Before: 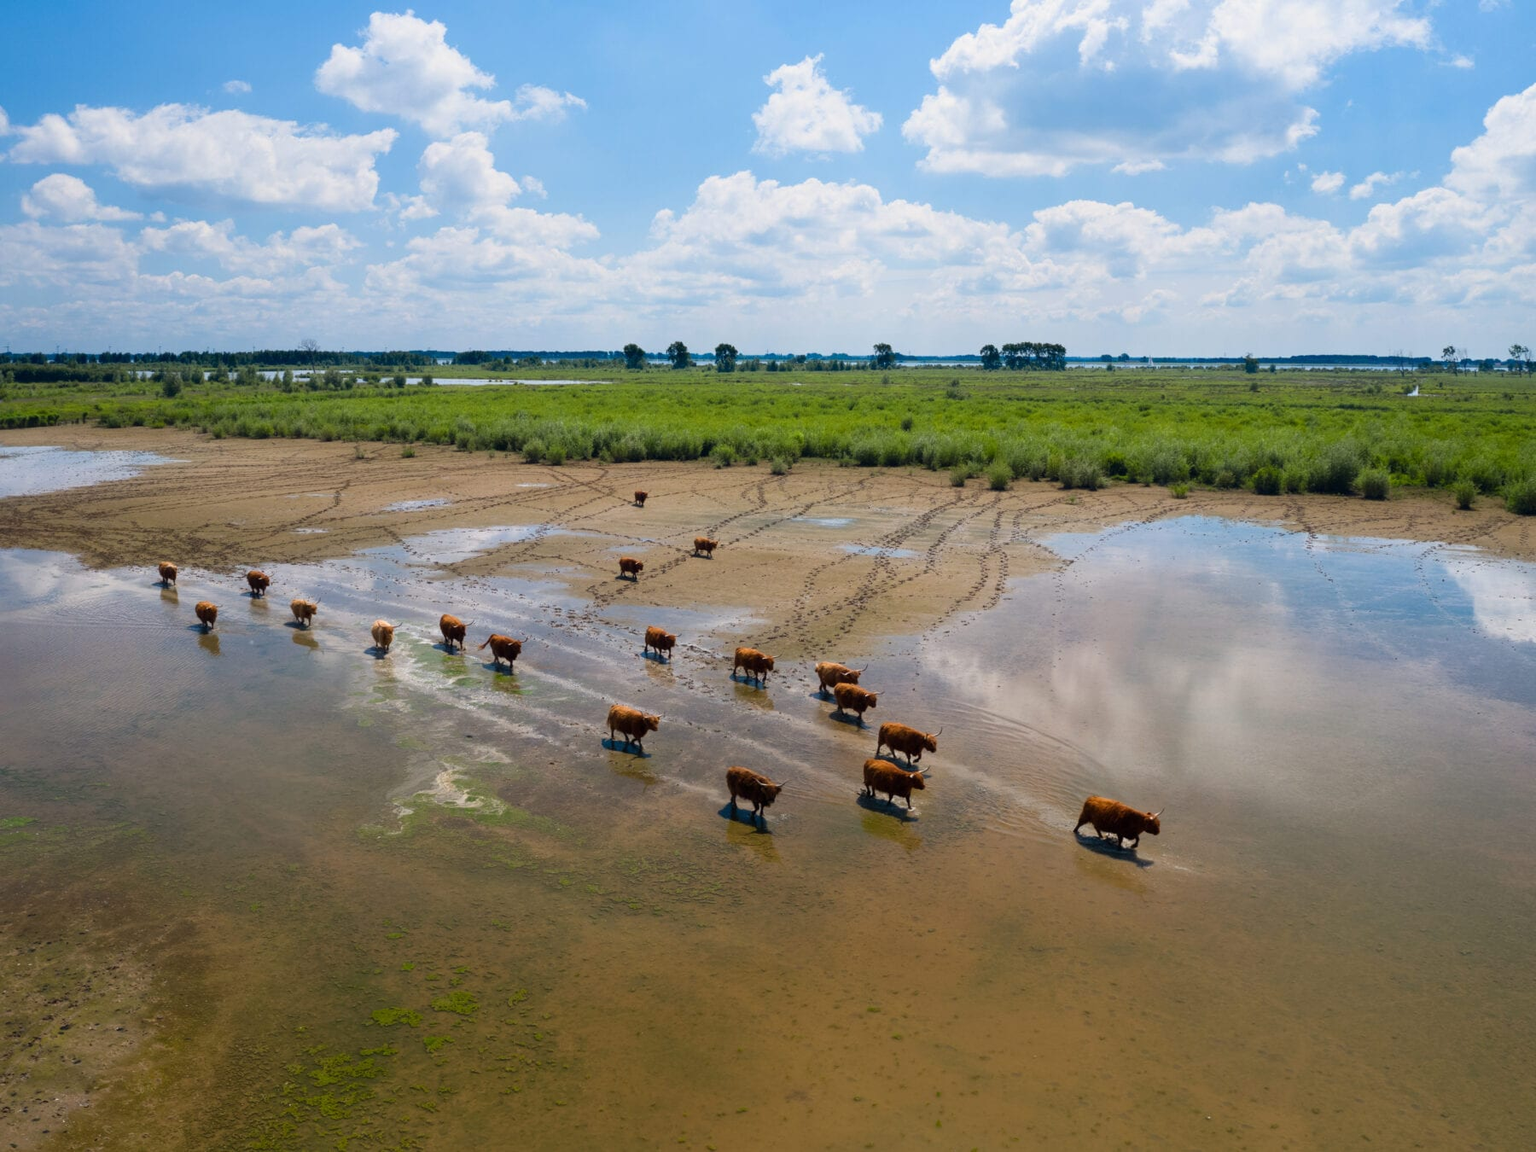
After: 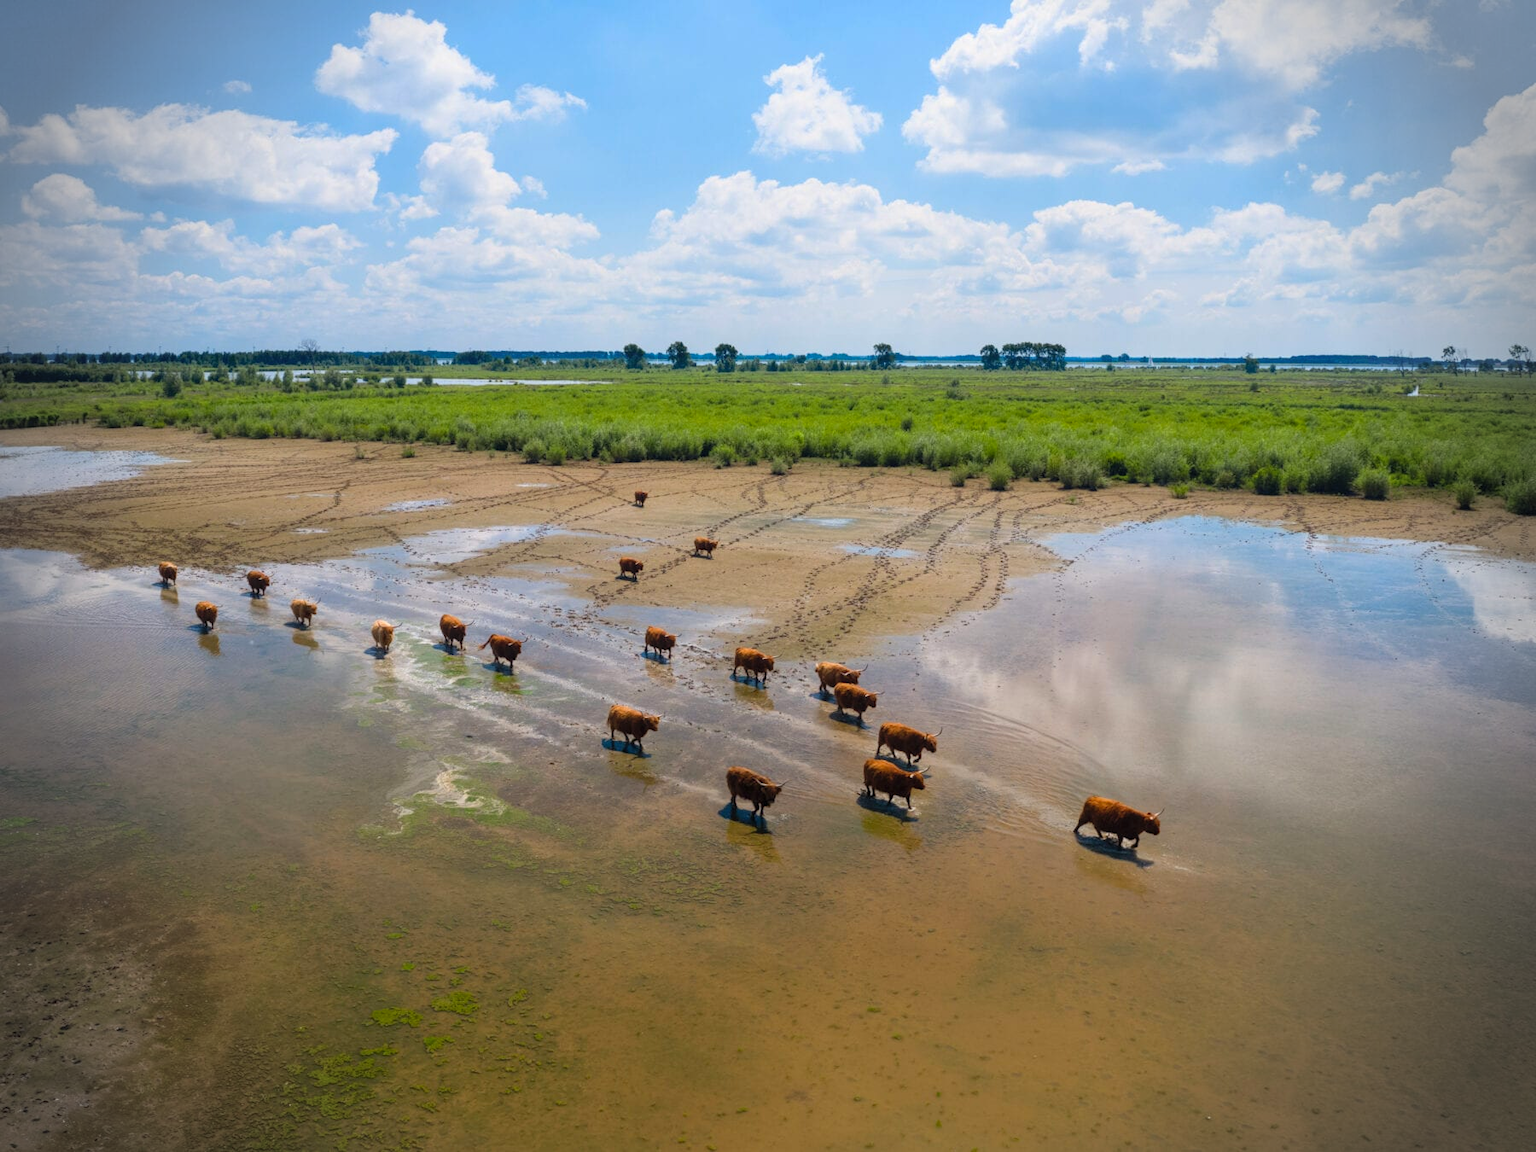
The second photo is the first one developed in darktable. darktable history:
contrast brightness saturation: contrast 0.025, brightness 0.057, saturation 0.121
vignetting: fall-off radius 32.52%
local contrast: detail 110%
